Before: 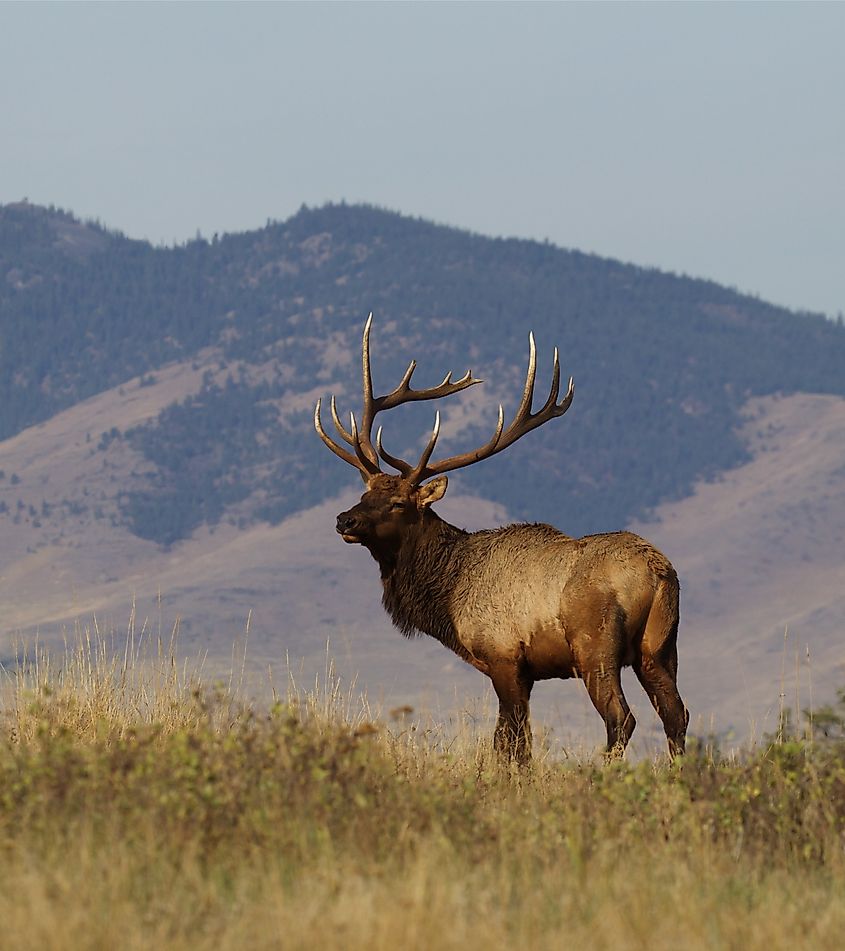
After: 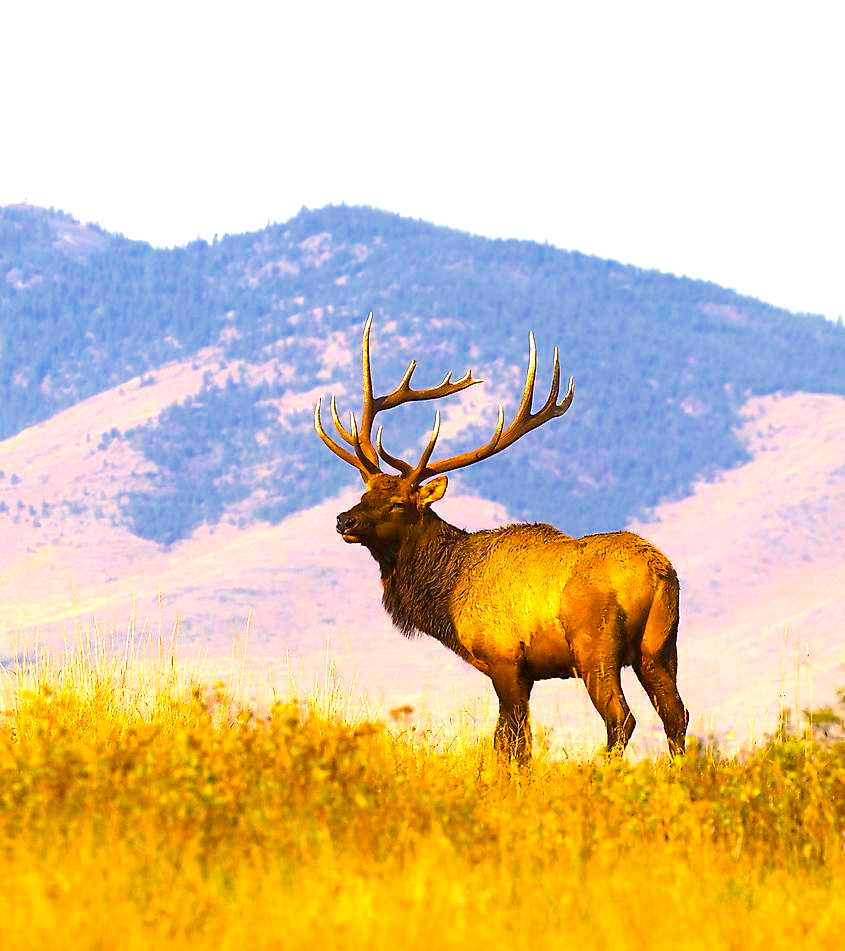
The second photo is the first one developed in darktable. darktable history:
color balance rgb: highlights gain › chroma 3.624%, highlights gain › hue 59.42°, linear chroma grading › global chroma 33.295%, perceptual saturation grading › global saturation 19.351%, global vibrance 16.247%, saturation formula JzAzBz (2021)
exposure: black level correction 0, exposure 1.872 EV, compensate highlight preservation false
